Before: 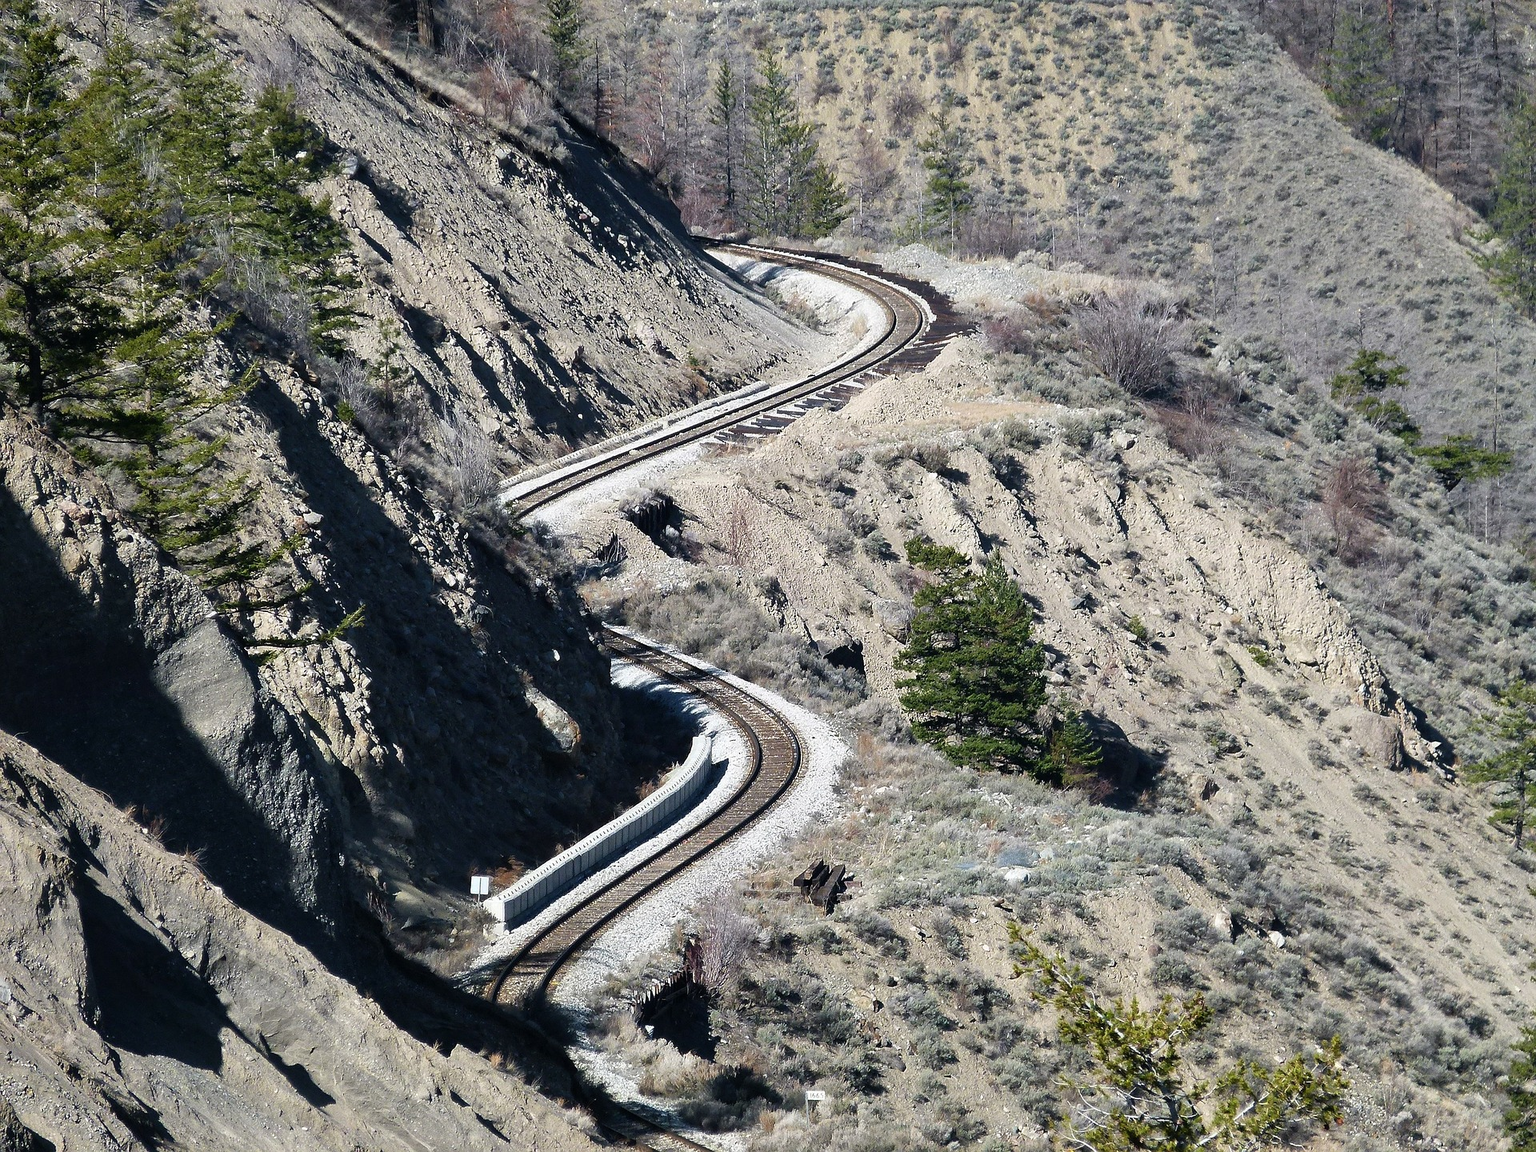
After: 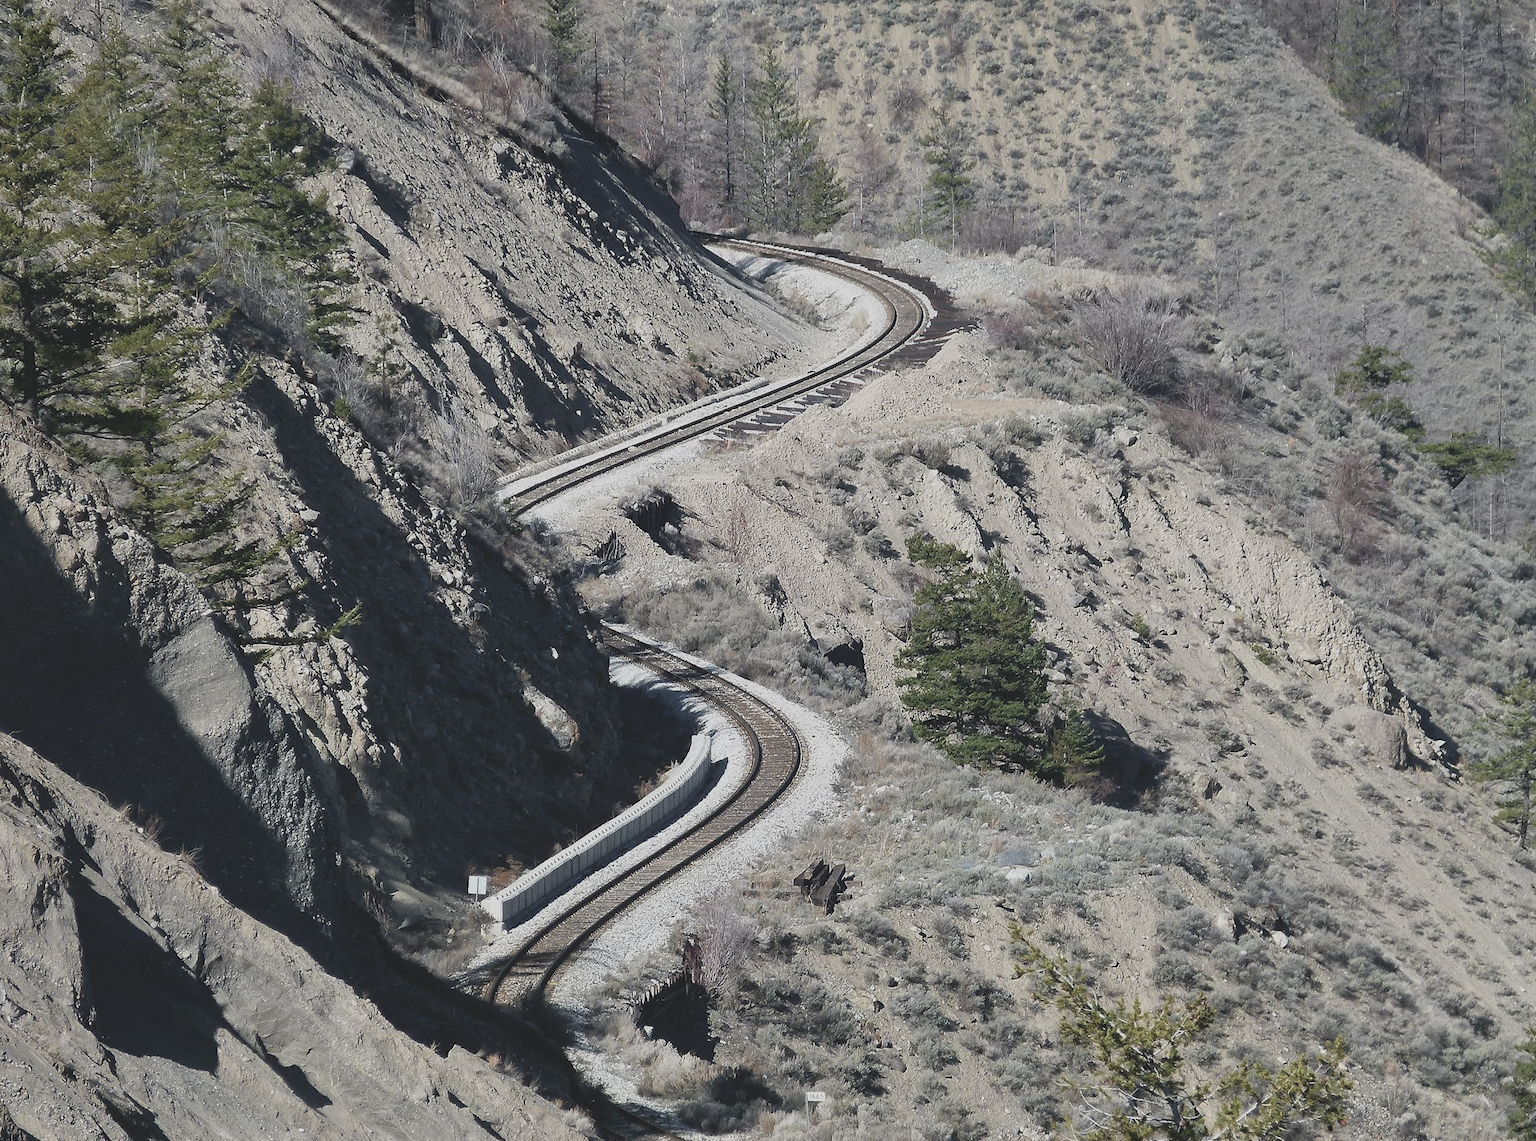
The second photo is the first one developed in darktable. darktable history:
contrast brightness saturation: contrast -0.257, saturation -0.443
crop: left 0.412%, top 0.585%, right 0.232%, bottom 0.945%
